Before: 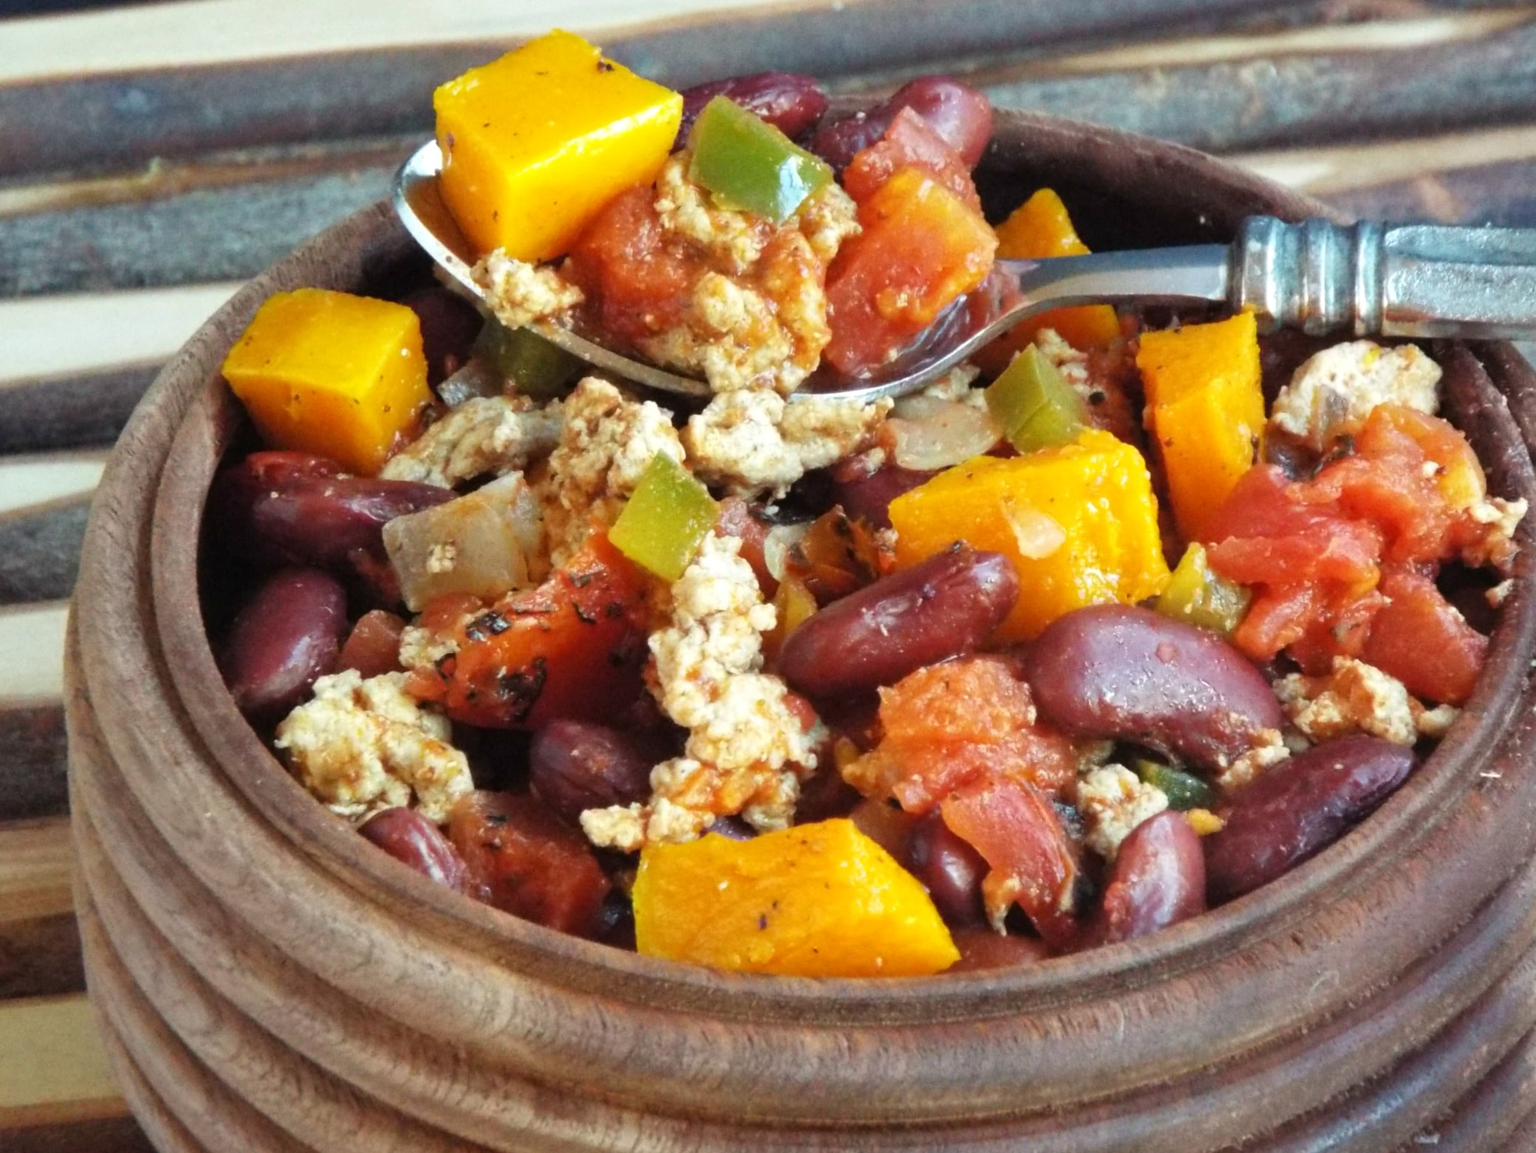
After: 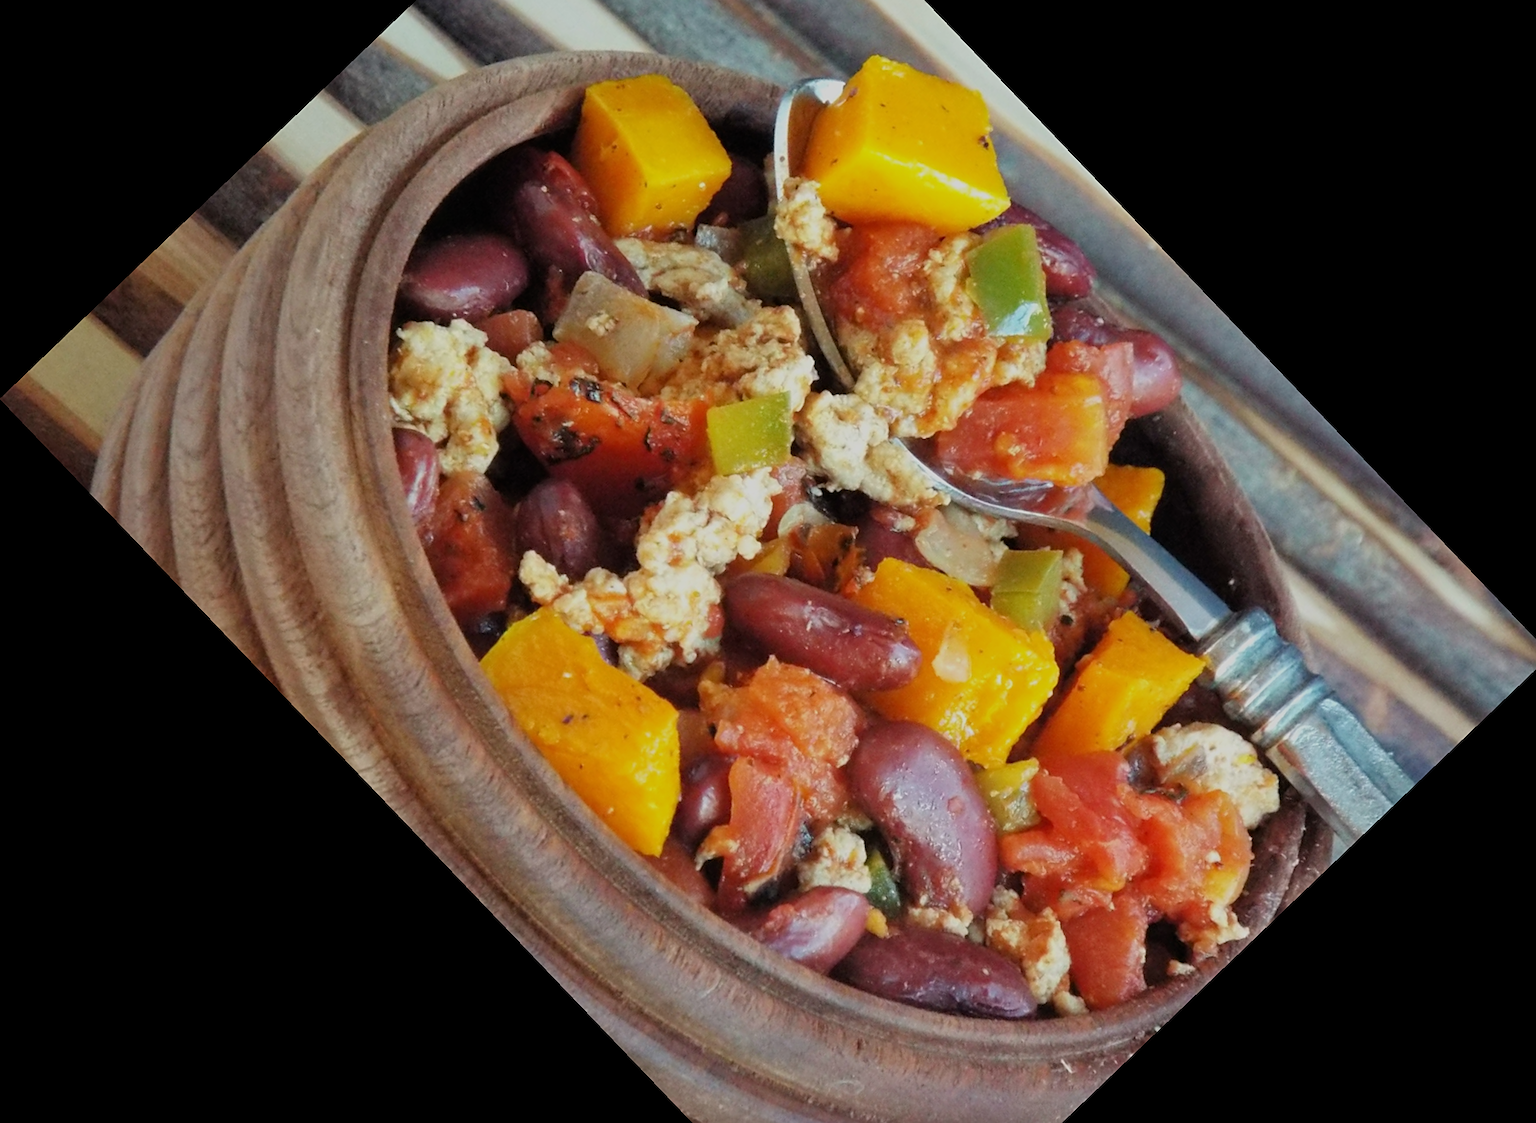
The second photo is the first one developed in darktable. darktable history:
exposure: exposure -0.064 EV, compensate highlight preservation false
crop and rotate: angle -46.26°, top 16.234%, right 0.912%, bottom 11.704%
filmic rgb: middle gray luminance 18.42%, black relative exposure -10.5 EV, white relative exposure 3.4 EV, threshold 6 EV, target black luminance 0%, hardness 6.03, latitude 99%, contrast 0.847, shadows ↔ highlights balance 0.505%, add noise in highlights 0, preserve chrominance max RGB, color science v3 (2019), use custom middle-gray values true, iterations of high-quality reconstruction 0, contrast in highlights soft, enable highlight reconstruction true
sharpen: on, module defaults
